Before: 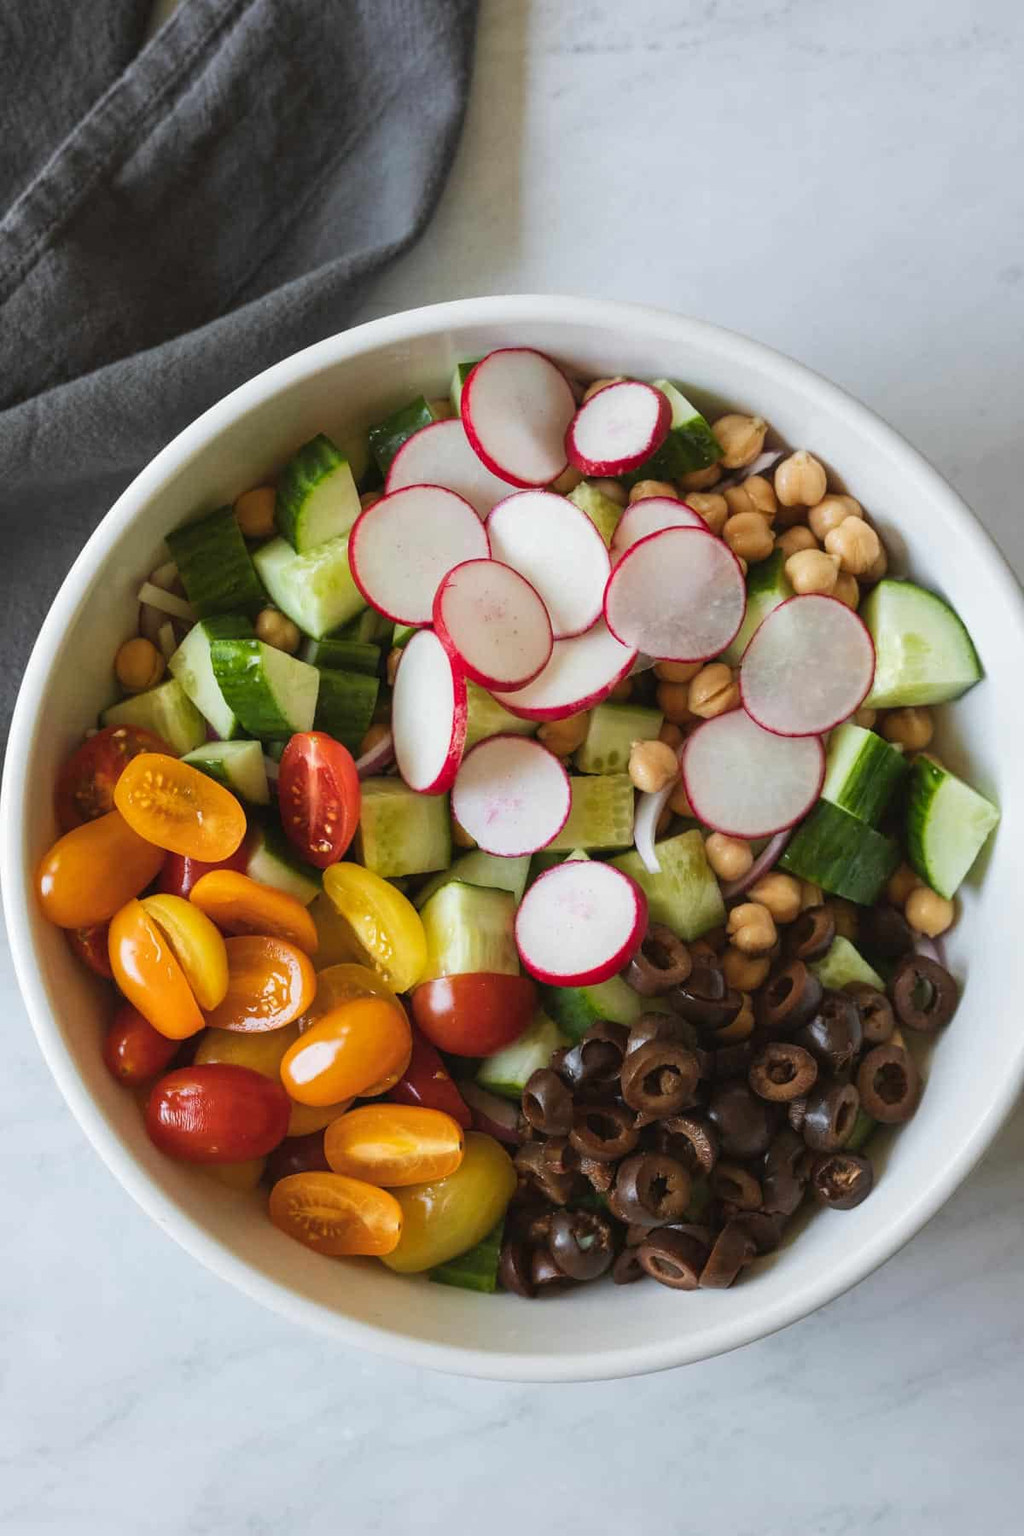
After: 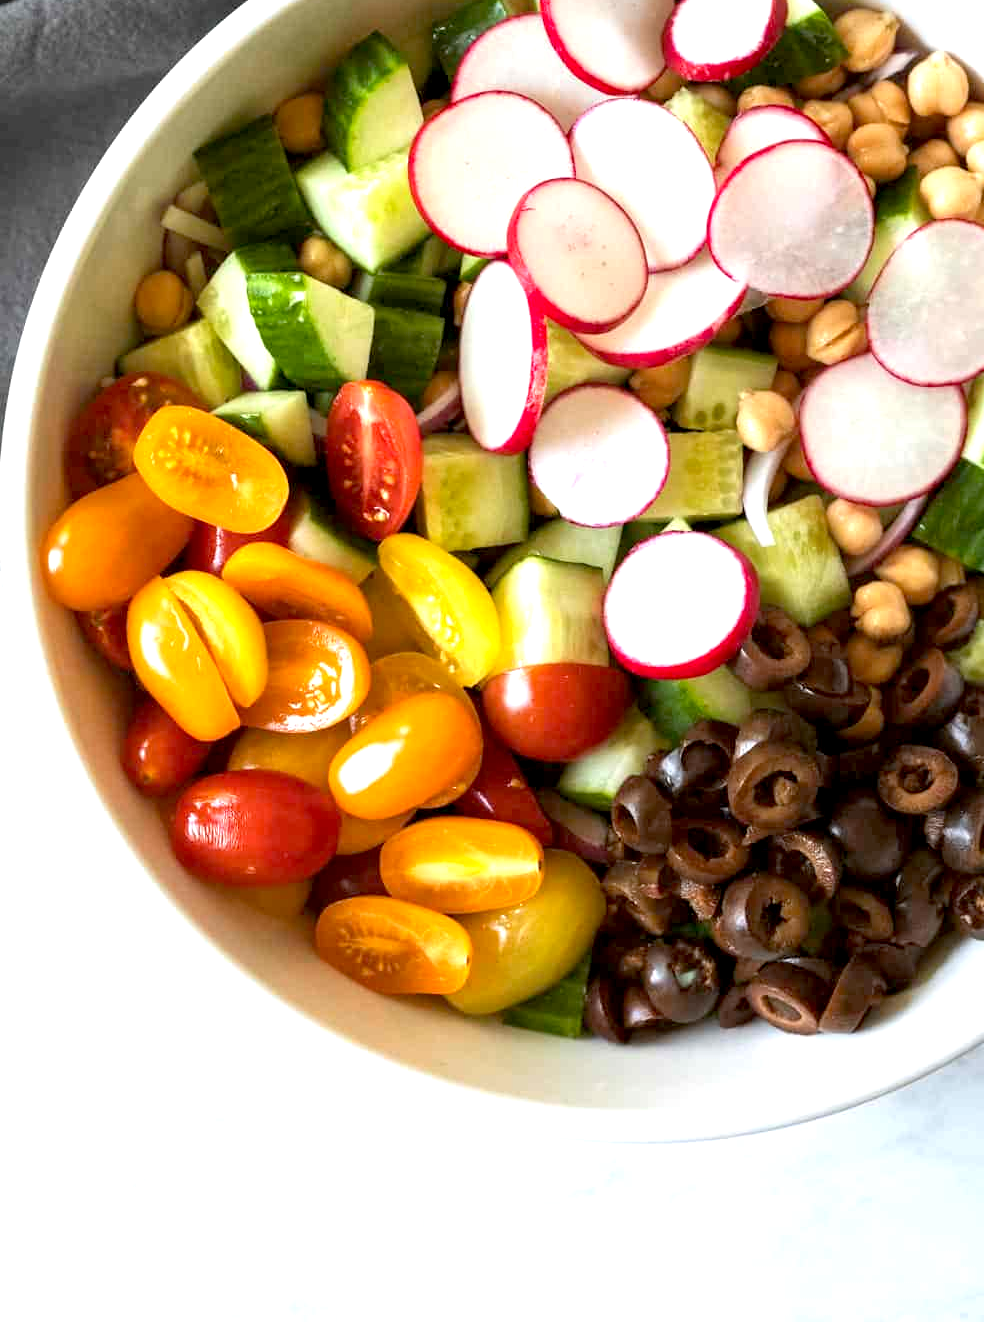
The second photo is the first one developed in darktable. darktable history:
tone equalizer: on, module defaults
crop: top 26.531%, right 17.959%
exposure: black level correction 0.008, exposure 0.979 EV, compensate highlight preservation false
